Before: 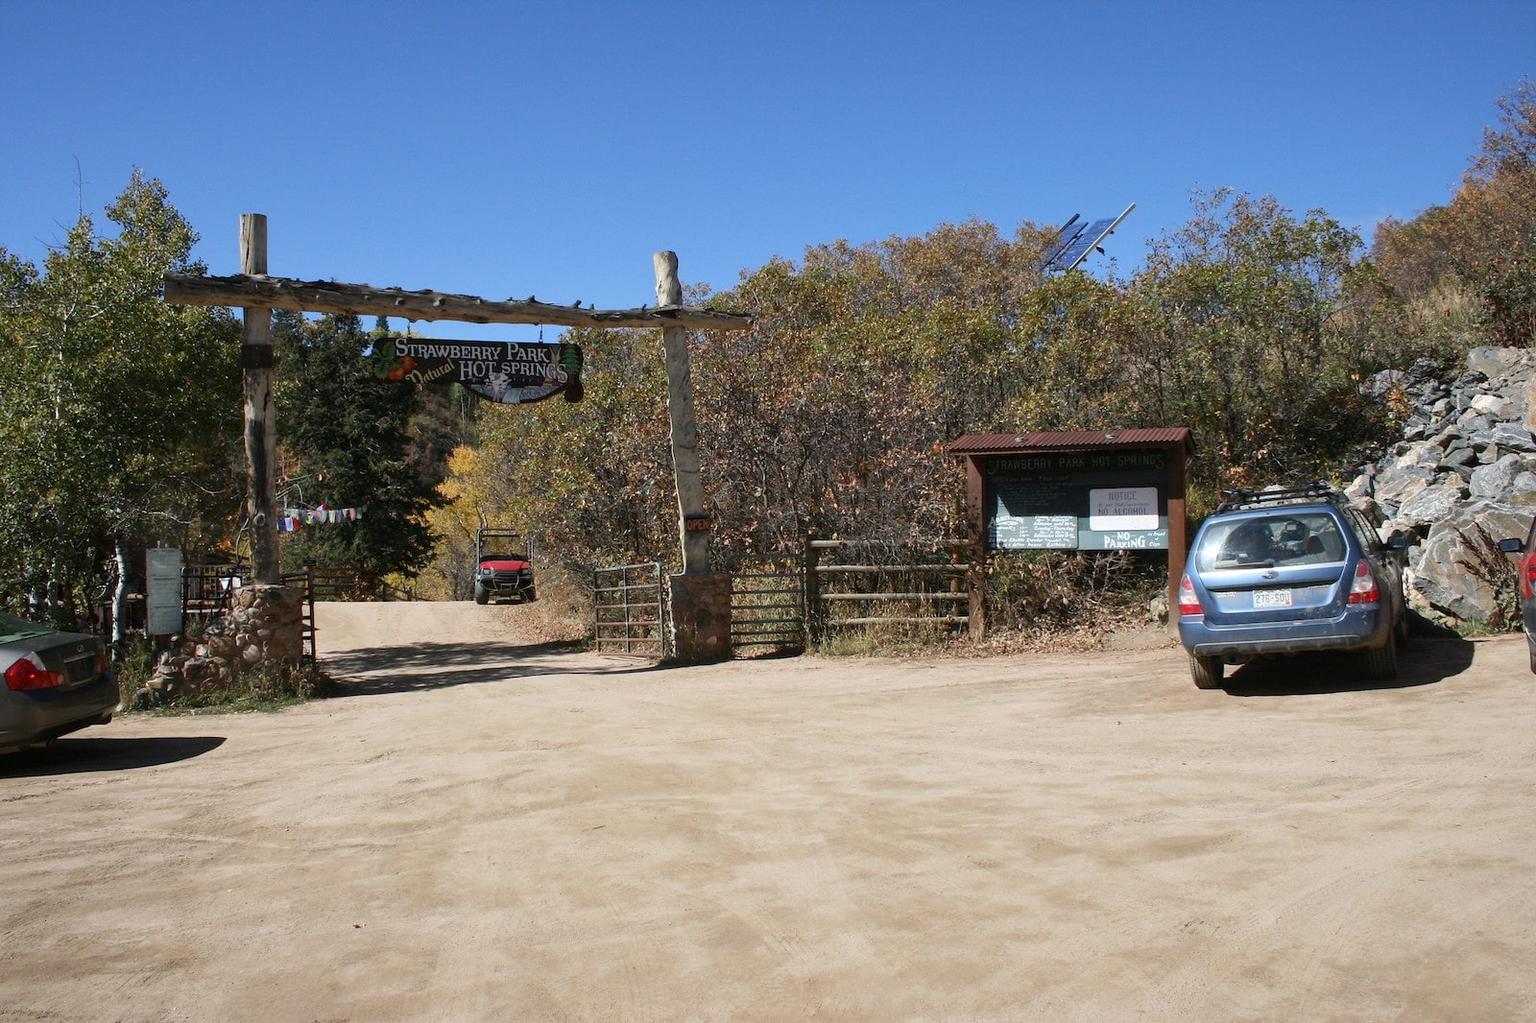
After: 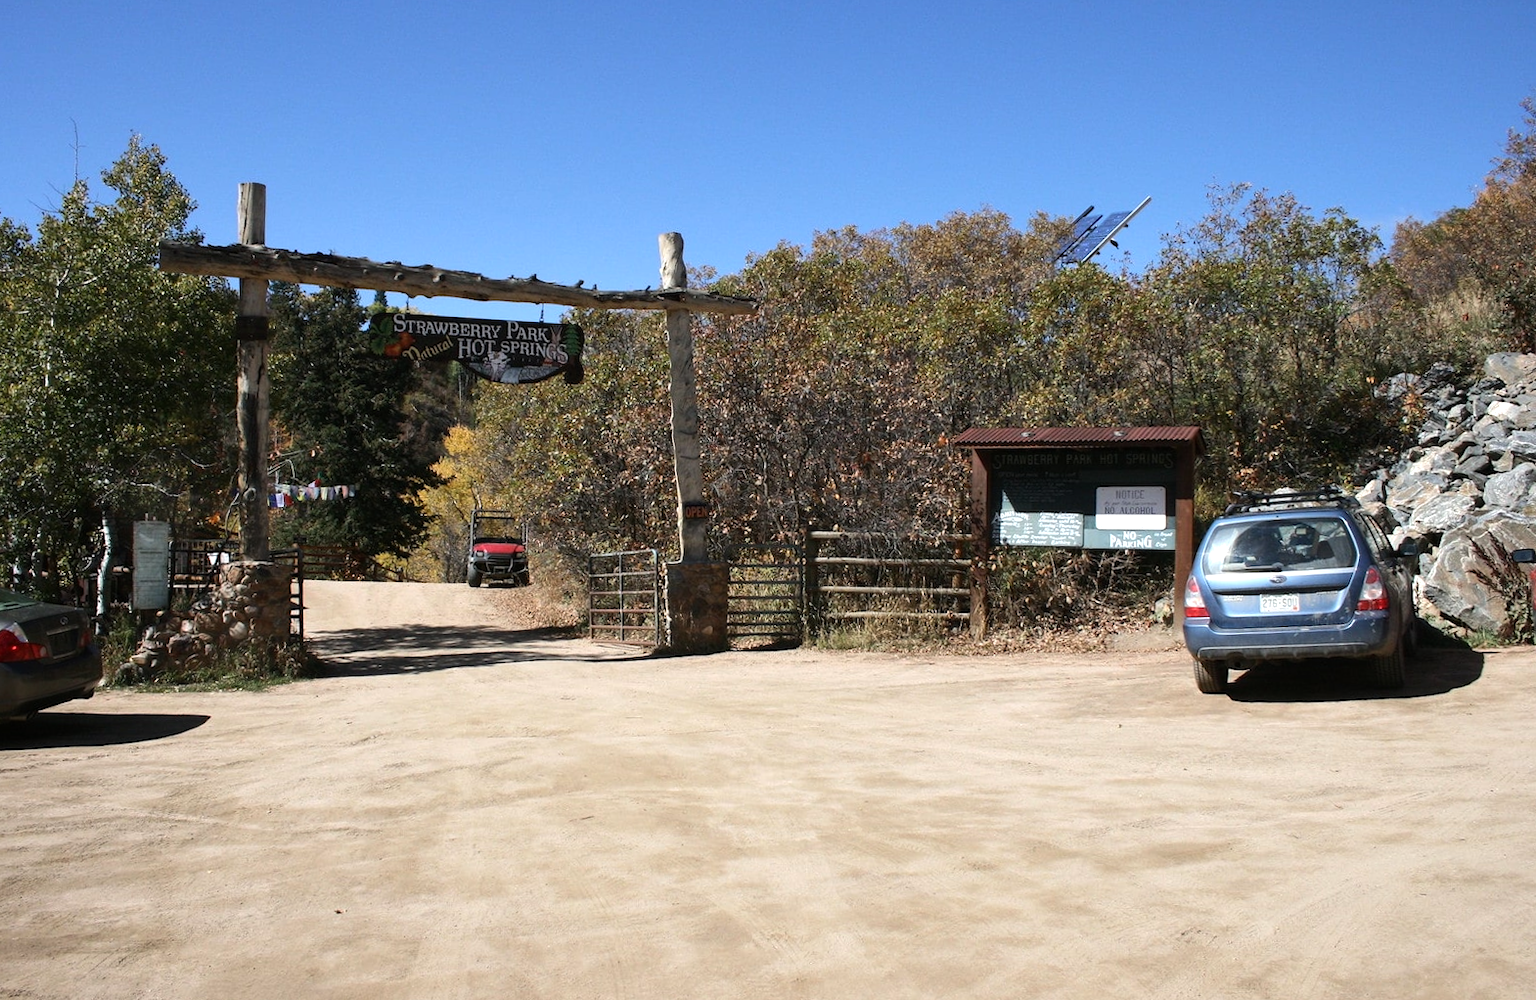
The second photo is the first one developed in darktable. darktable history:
tone equalizer: -8 EV -0.417 EV, -7 EV -0.389 EV, -6 EV -0.333 EV, -5 EV -0.222 EV, -3 EV 0.222 EV, -2 EV 0.333 EV, -1 EV 0.389 EV, +0 EV 0.417 EV, edges refinement/feathering 500, mask exposure compensation -1.57 EV, preserve details no
rotate and perspective: rotation 1.57°, crop left 0.018, crop right 0.982, crop top 0.039, crop bottom 0.961
